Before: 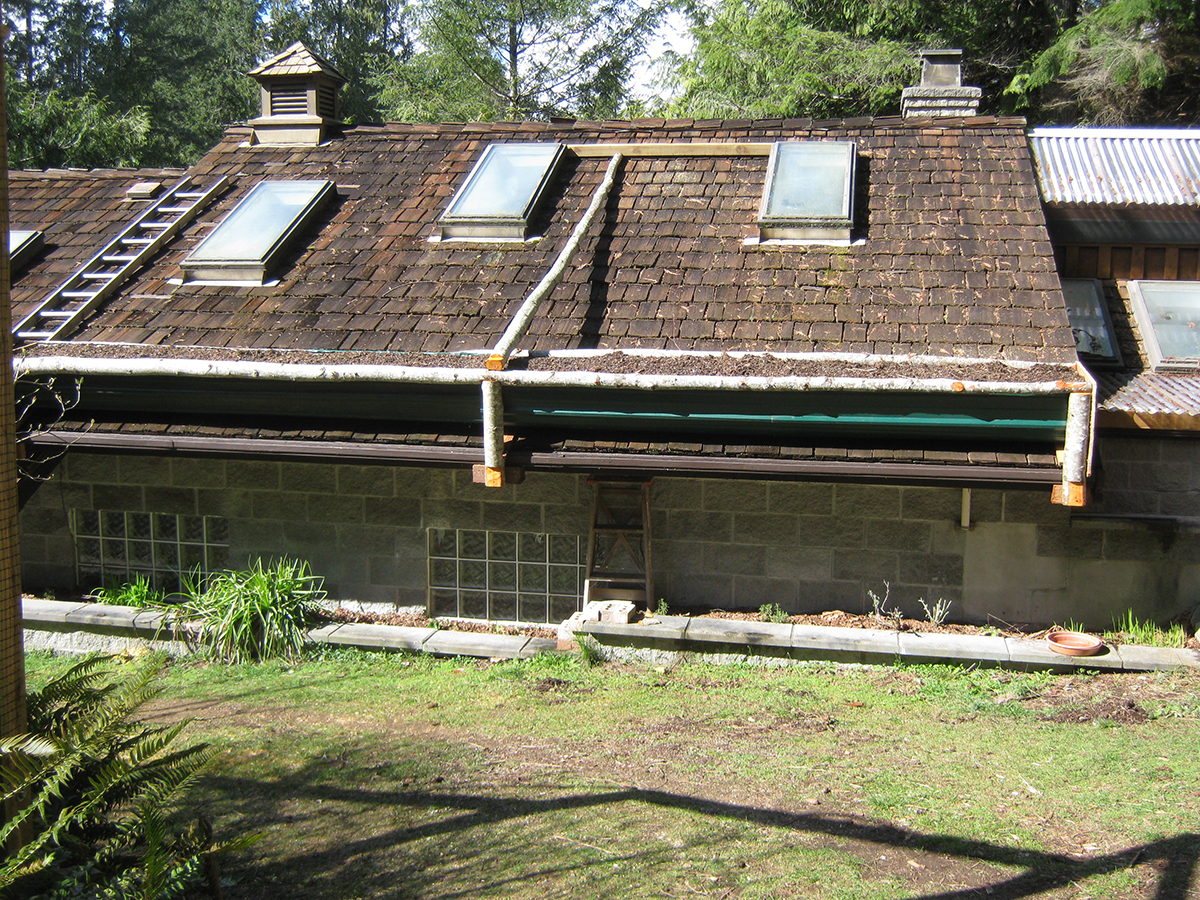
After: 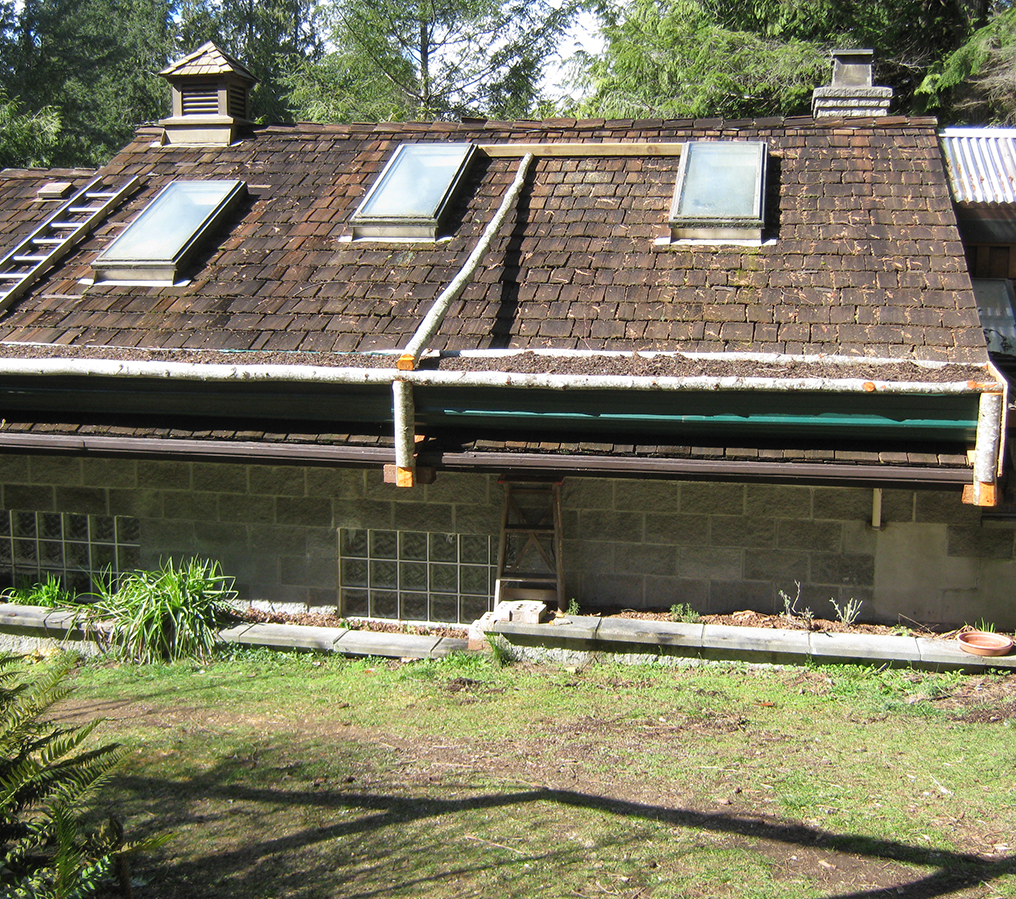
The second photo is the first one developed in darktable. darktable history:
crop: left 7.439%, right 7.82%
shadows and highlights: soften with gaussian
